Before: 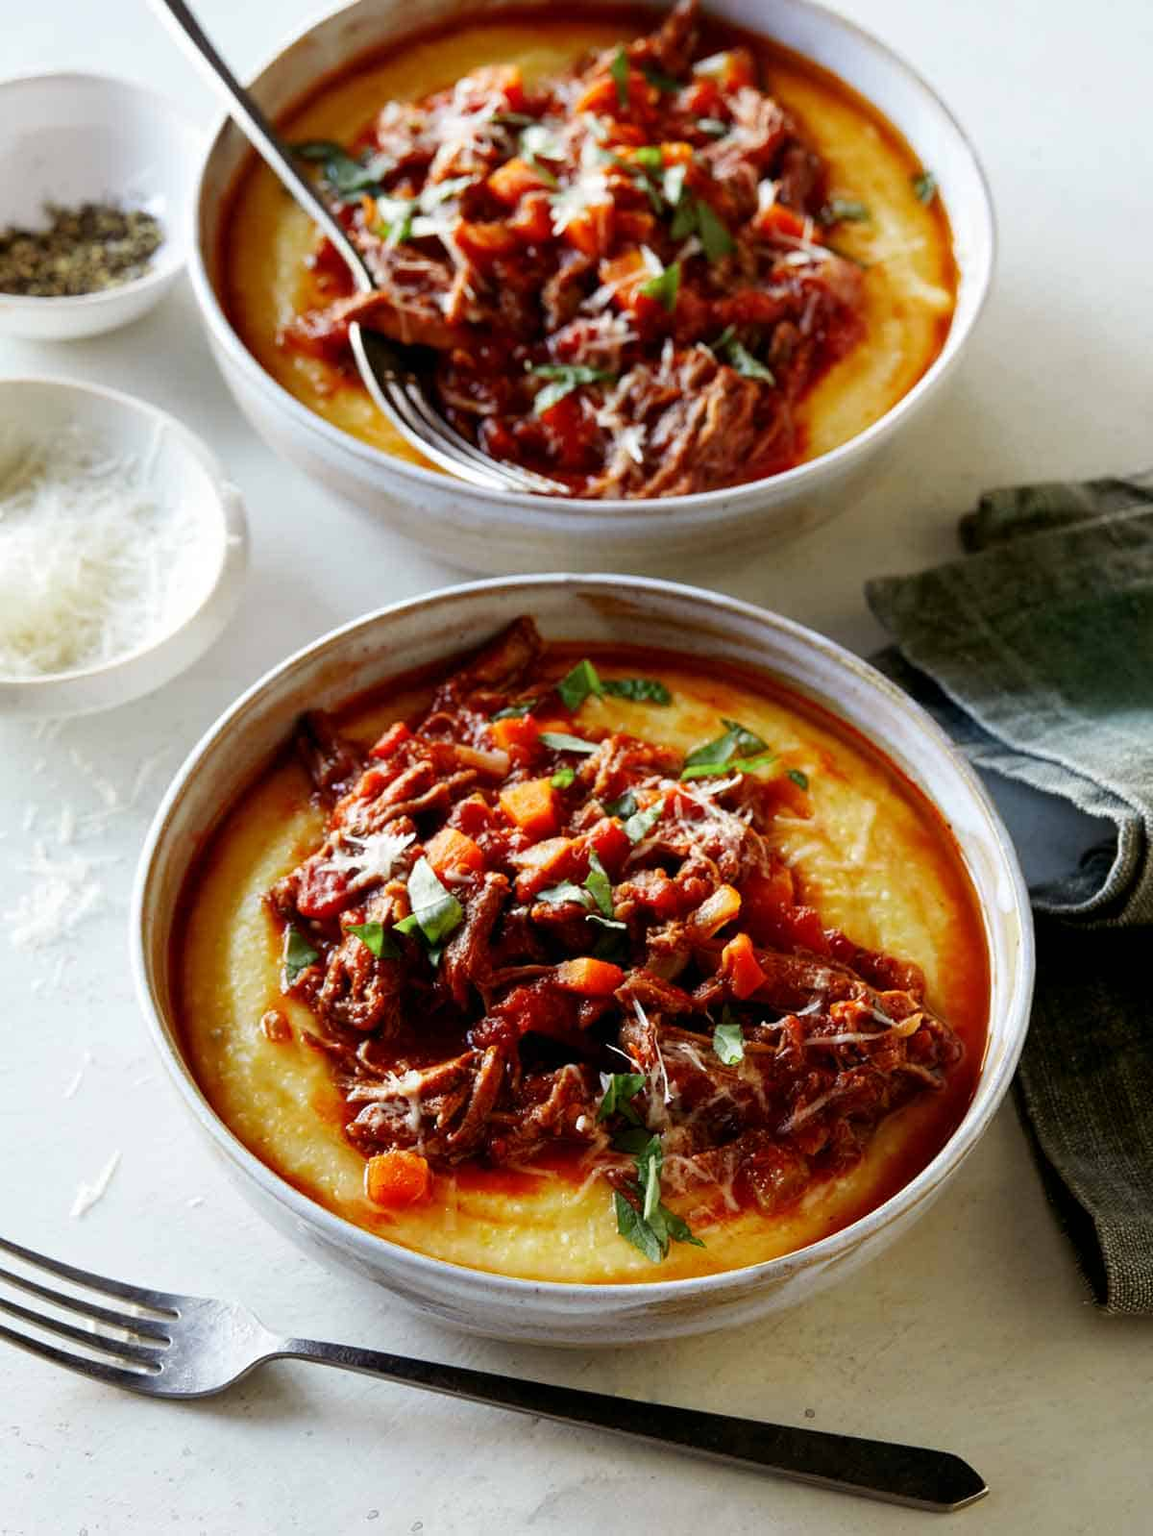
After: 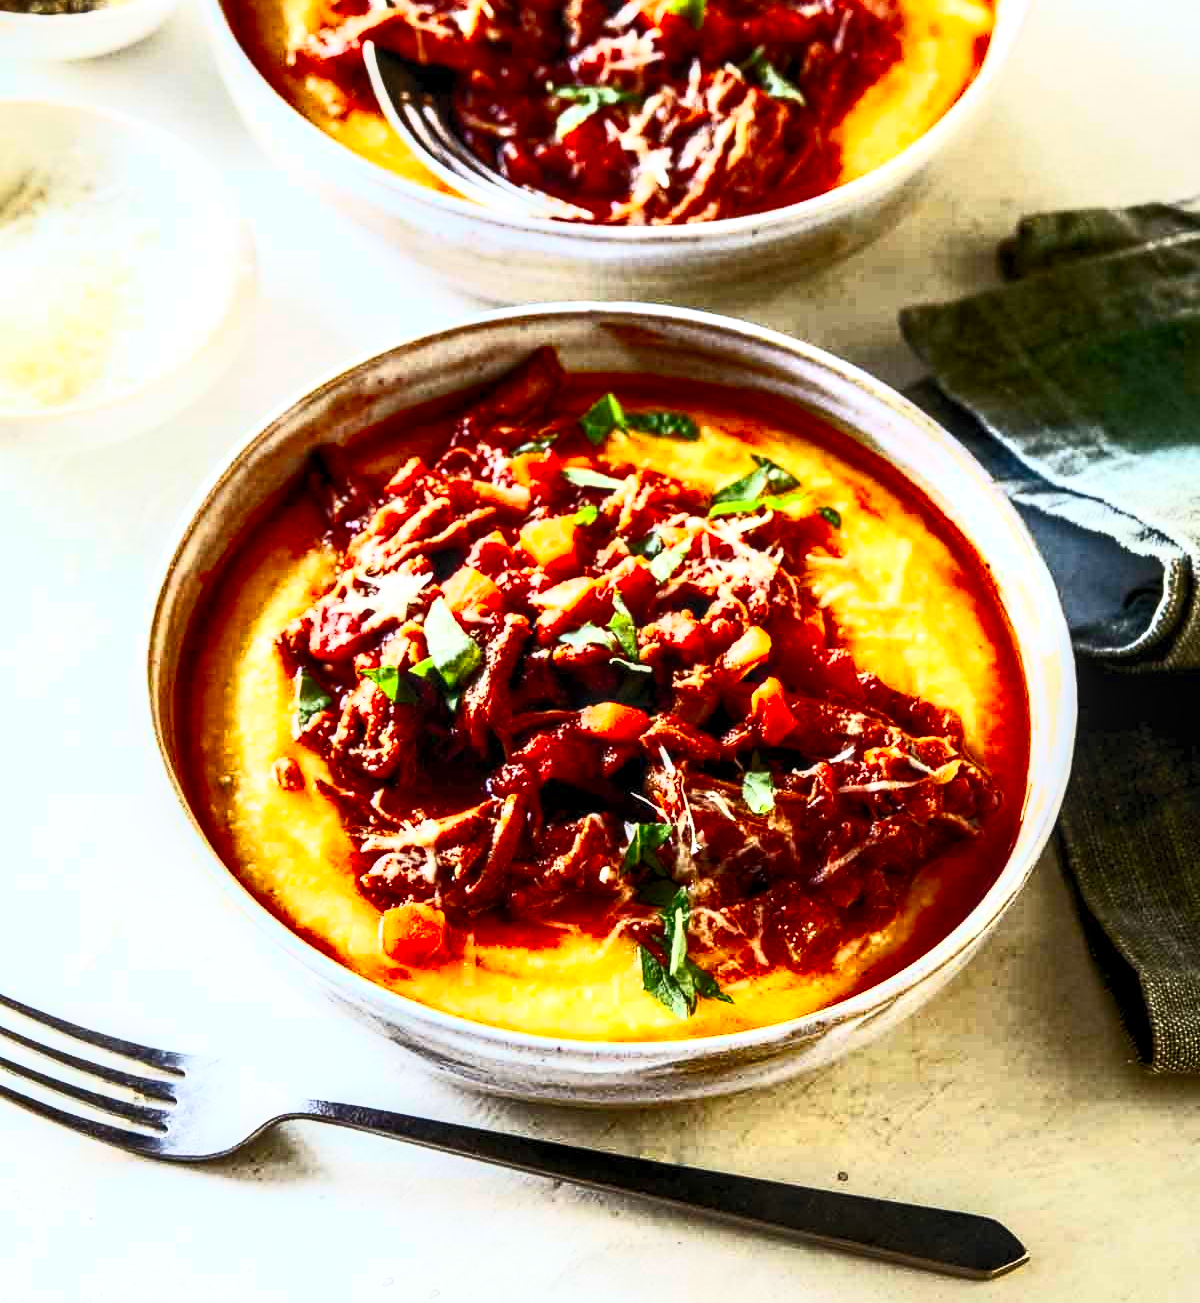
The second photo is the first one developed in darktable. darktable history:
contrast brightness saturation: contrast 0.85, brightness 0.601, saturation 0.586
crop and rotate: top 18.419%
local contrast: detail 150%
